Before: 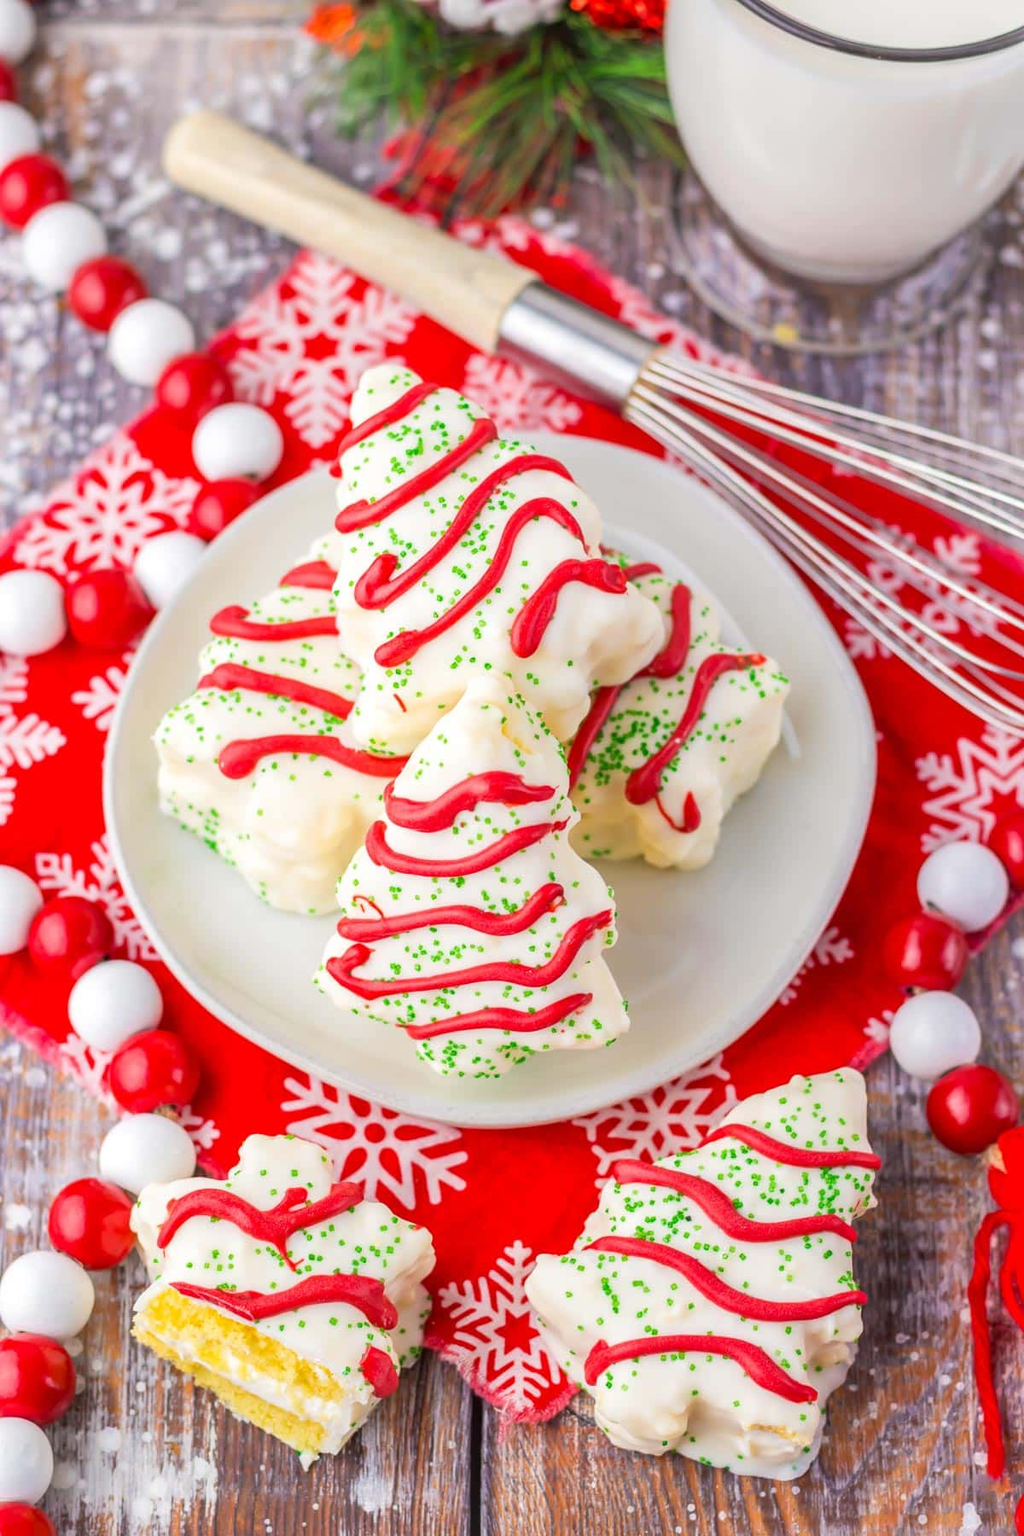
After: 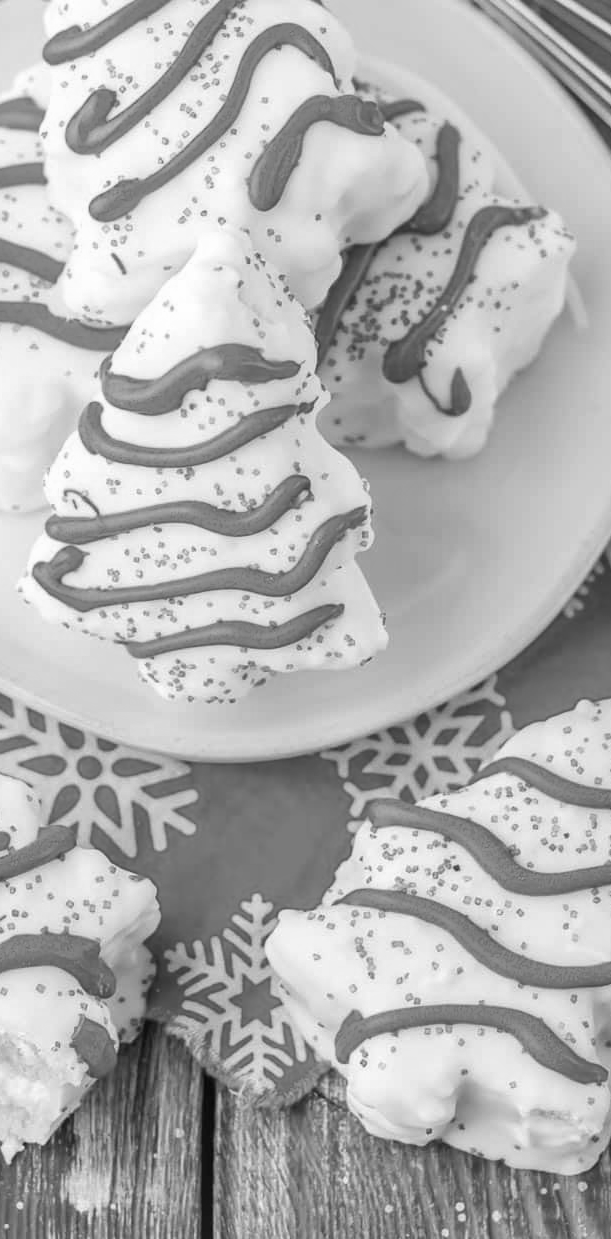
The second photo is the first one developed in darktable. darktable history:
crop and rotate: left 29.237%, top 31.152%, right 19.807%
monochrome: a 1.94, b -0.638
